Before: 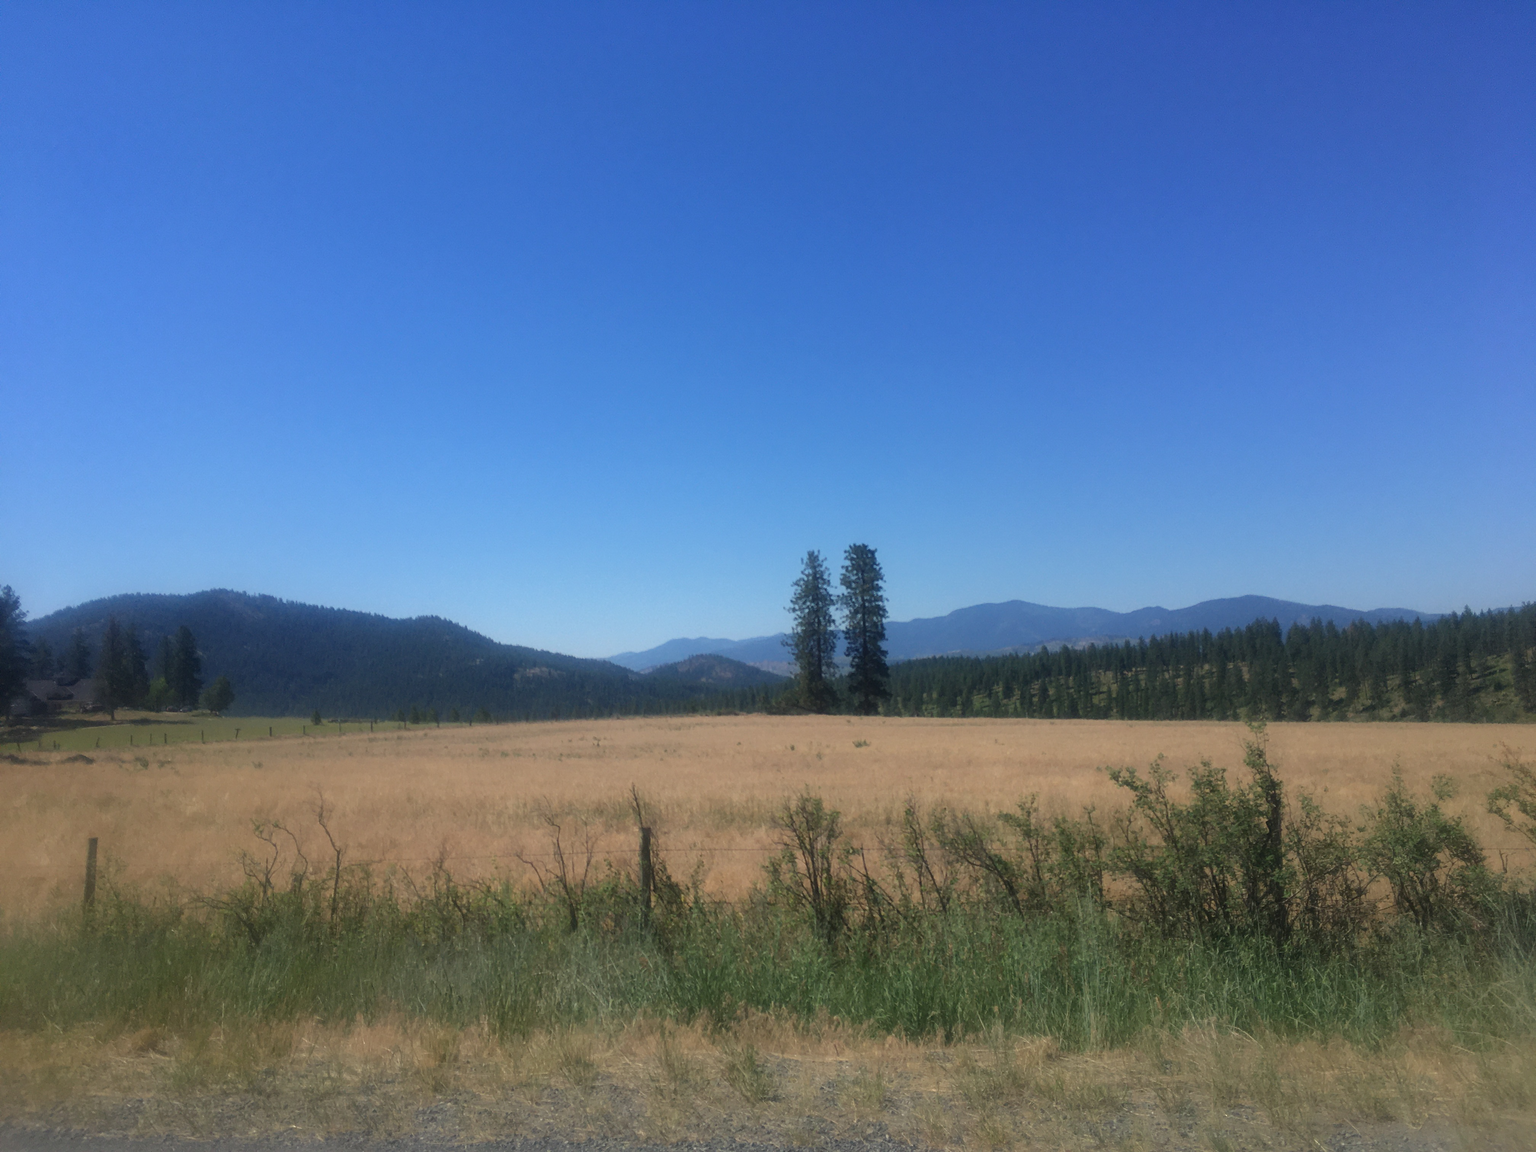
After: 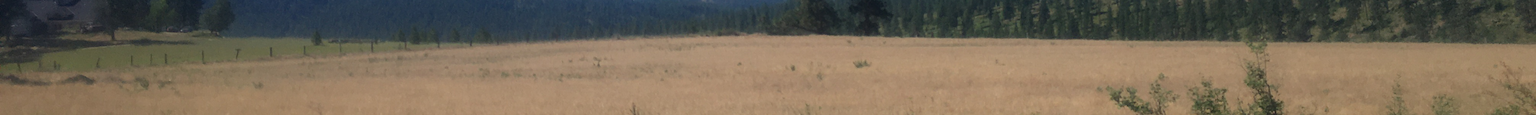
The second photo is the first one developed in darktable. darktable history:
bloom: size 3%, threshold 100%, strength 0%
crop and rotate: top 59.084%, bottom 30.916%
